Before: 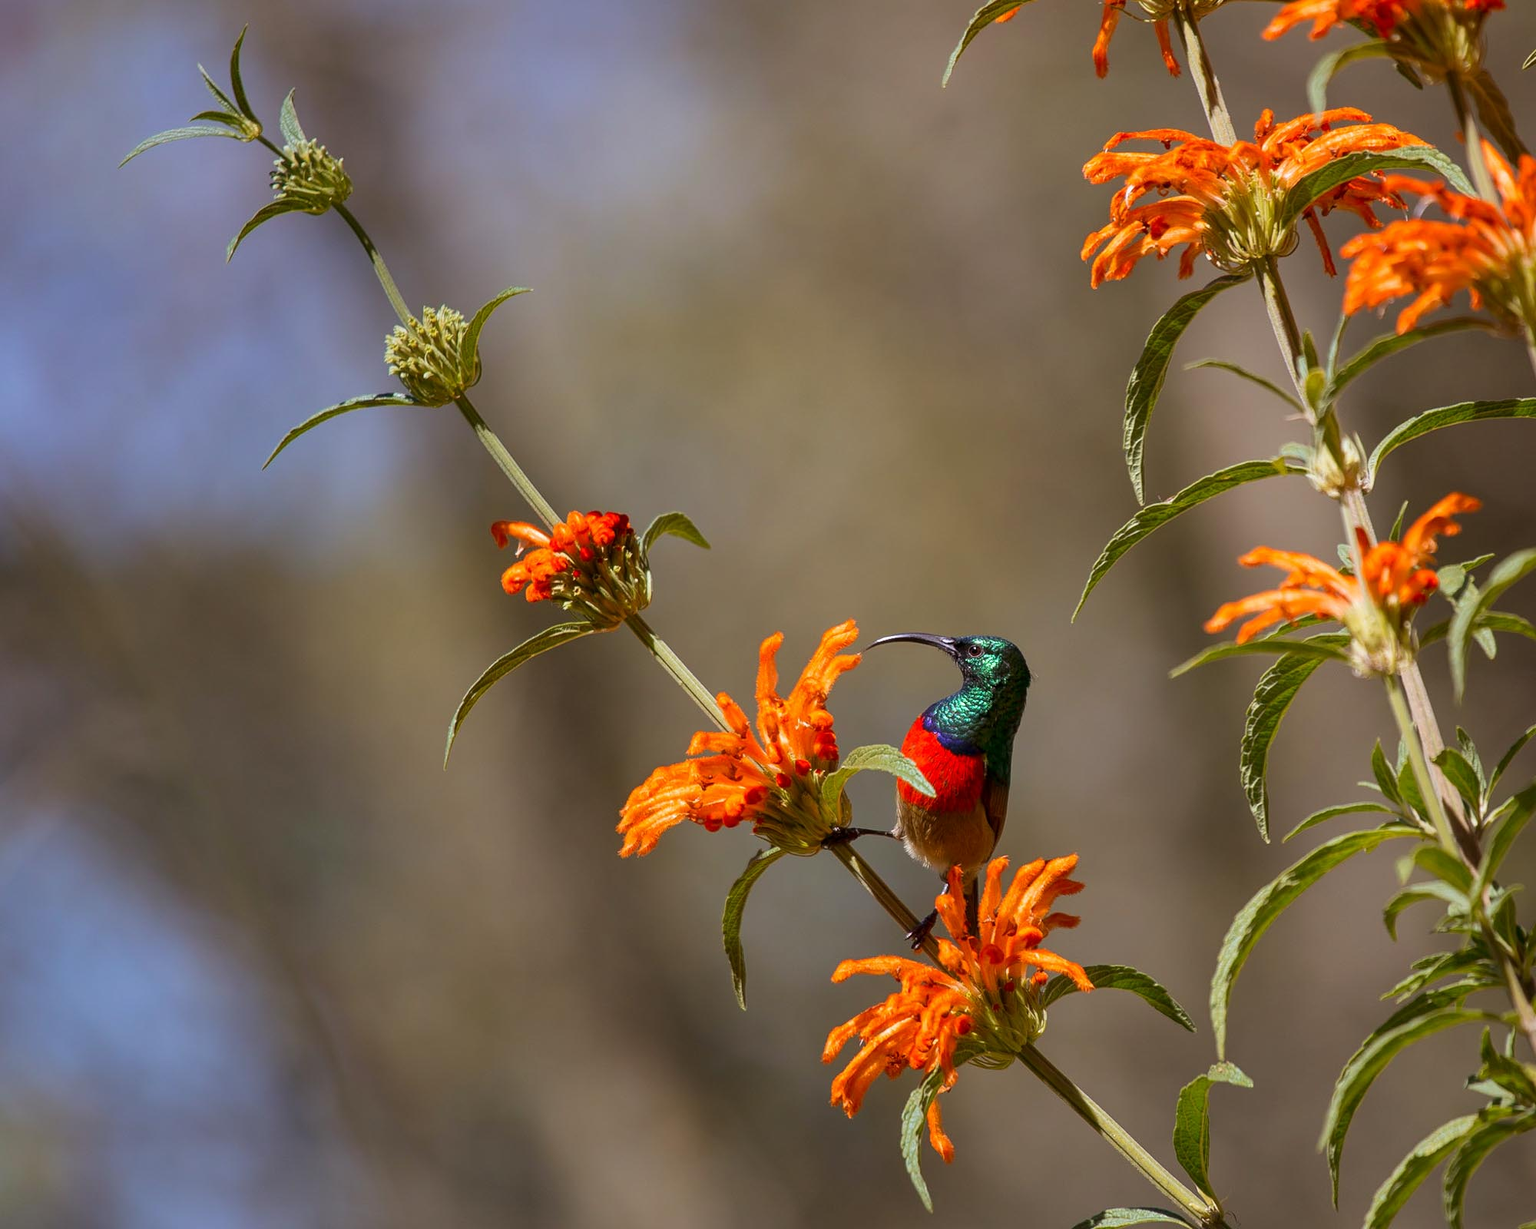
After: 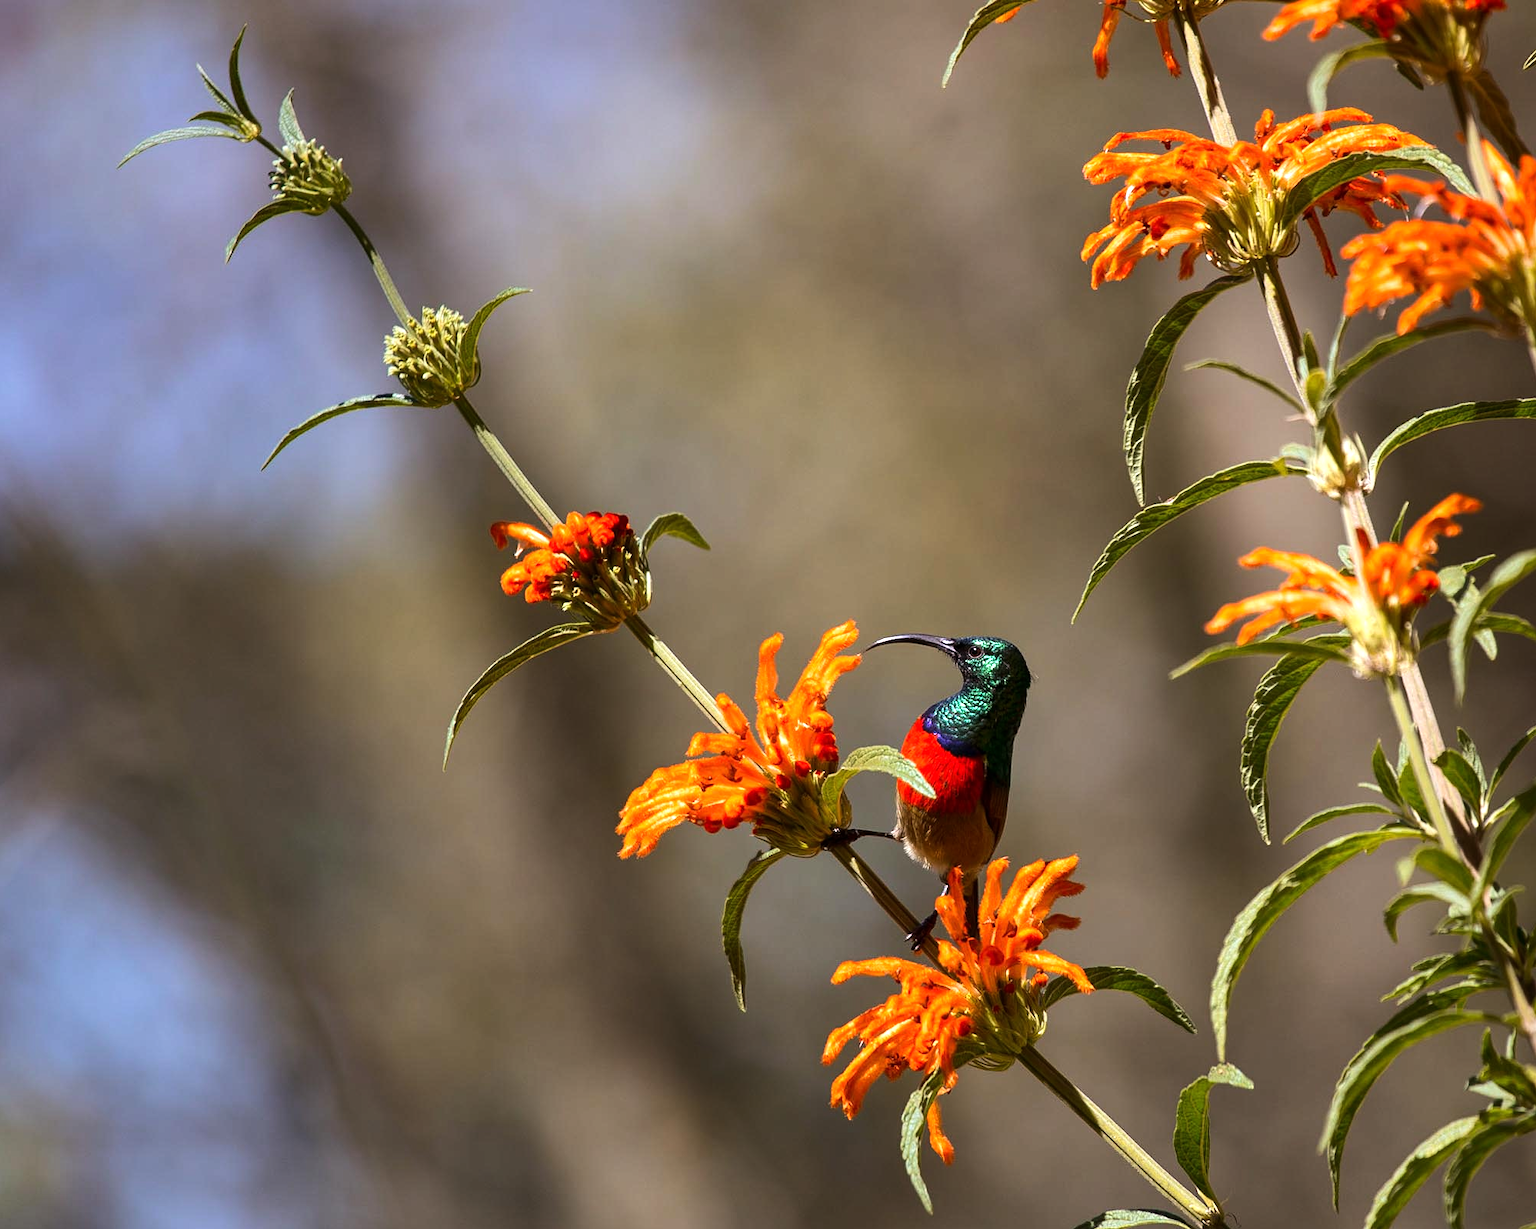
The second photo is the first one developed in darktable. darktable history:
tone equalizer: -8 EV -0.75 EV, -7 EV -0.7 EV, -6 EV -0.6 EV, -5 EV -0.4 EV, -3 EV 0.4 EV, -2 EV 0.6 EV, -1 EV 0.7 EV, +0 EV 0.75 EV, edges refinement/feathering 500, mask exposure compensation -1.57 EV, preserve details no
crop and rotate: left 0.126%
